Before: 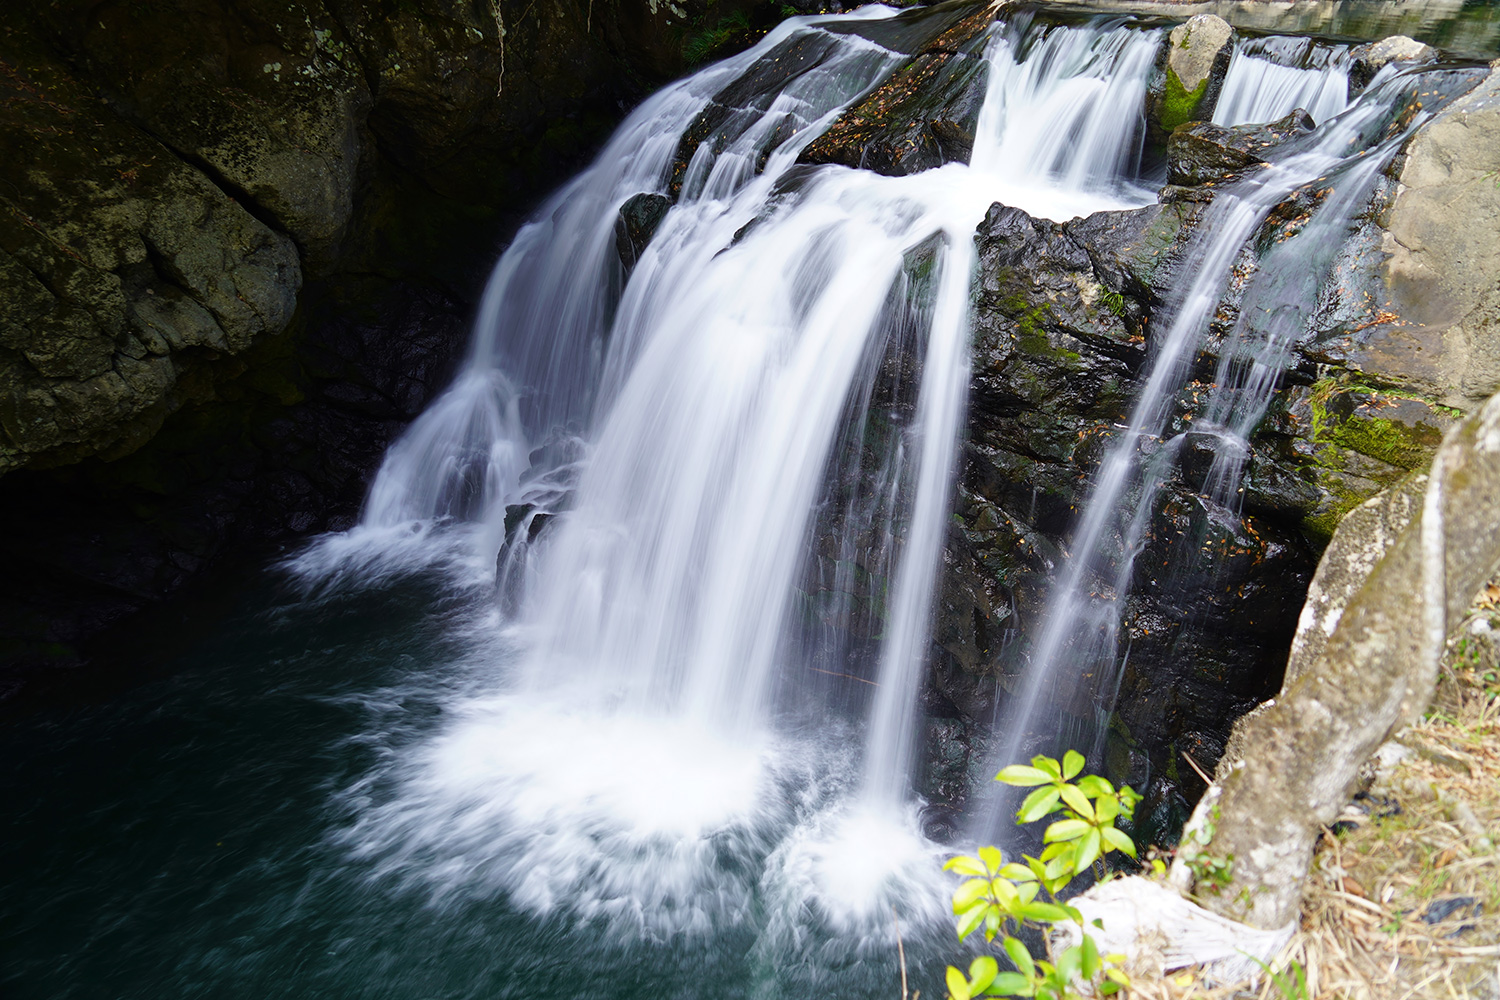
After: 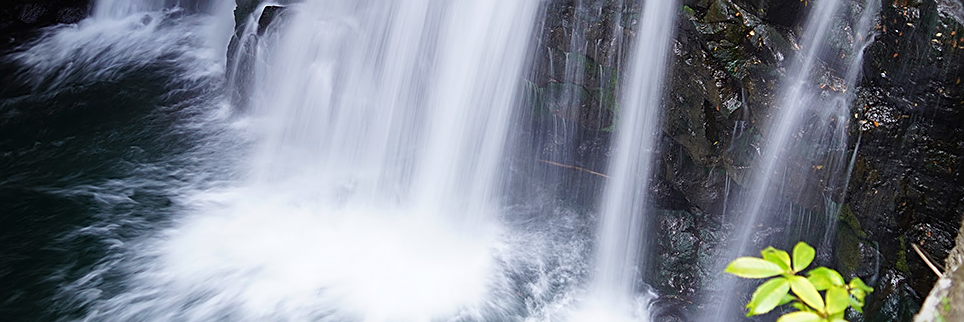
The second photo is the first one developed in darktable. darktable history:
crop: left 18.006%, top 50.883%, right 17.704%, bottom 16.889%
vignetting: on, module defaults
sharpen: on, module defaults
